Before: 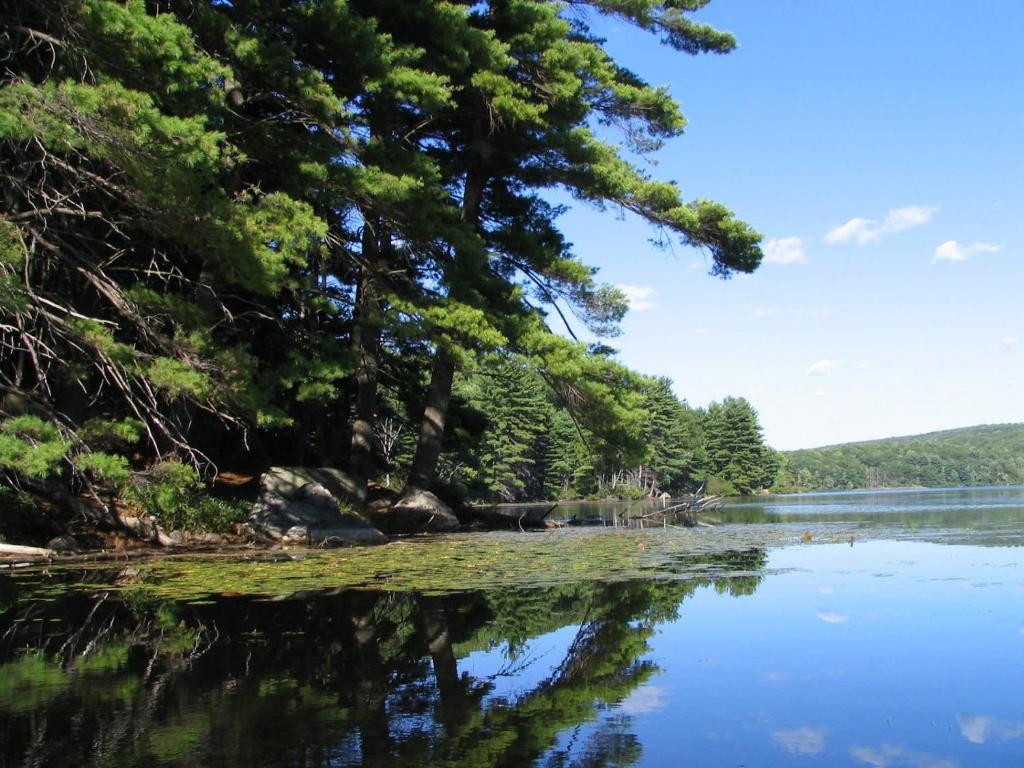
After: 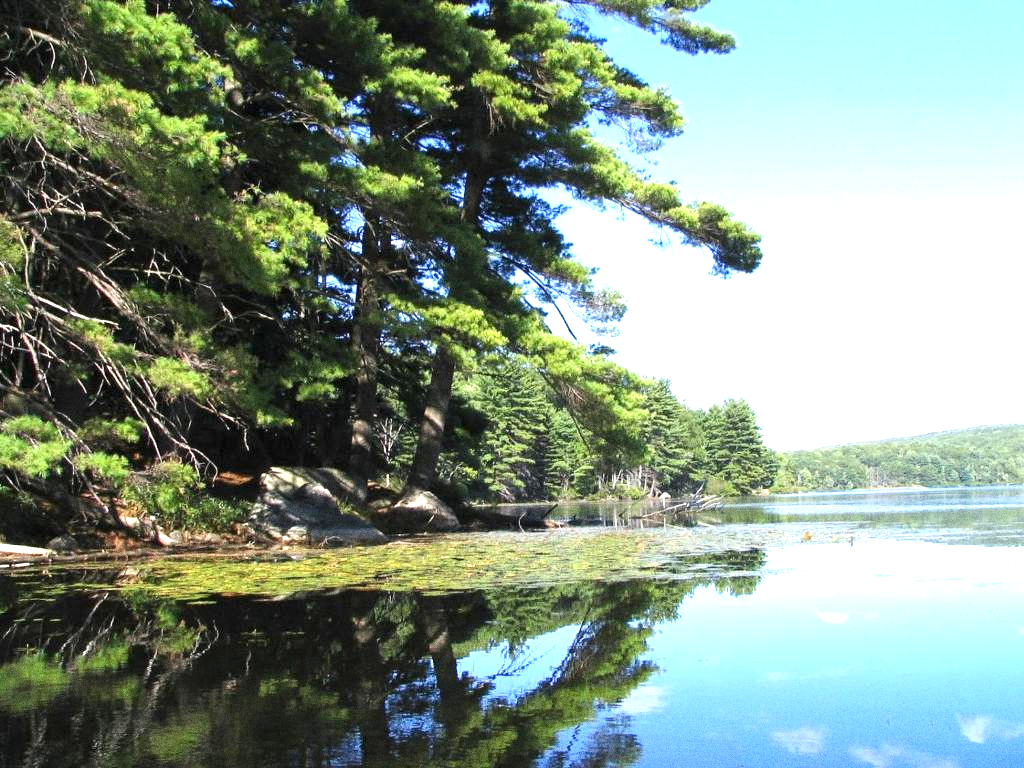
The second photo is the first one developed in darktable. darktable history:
exposure: exposure 1.25 EV, compensate exposure bias true, compensate highlight preservation false
grain: coarseness 0.09 ISO, strength 40%
